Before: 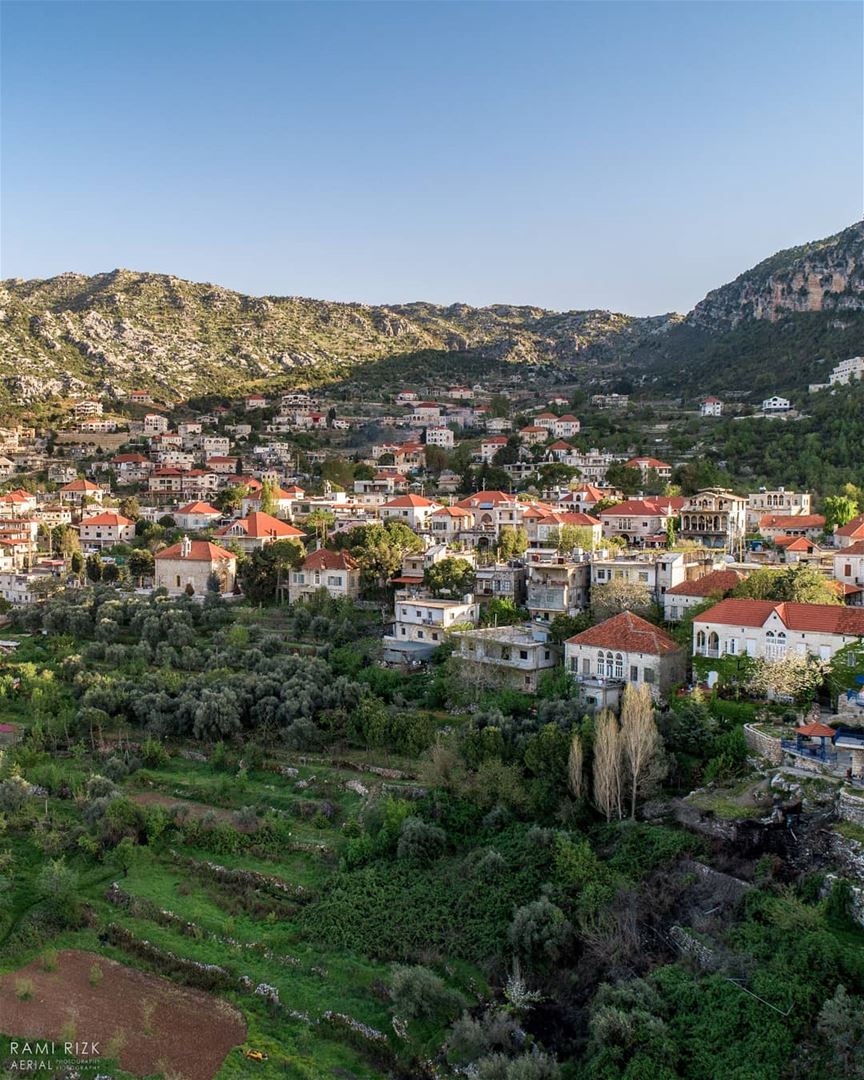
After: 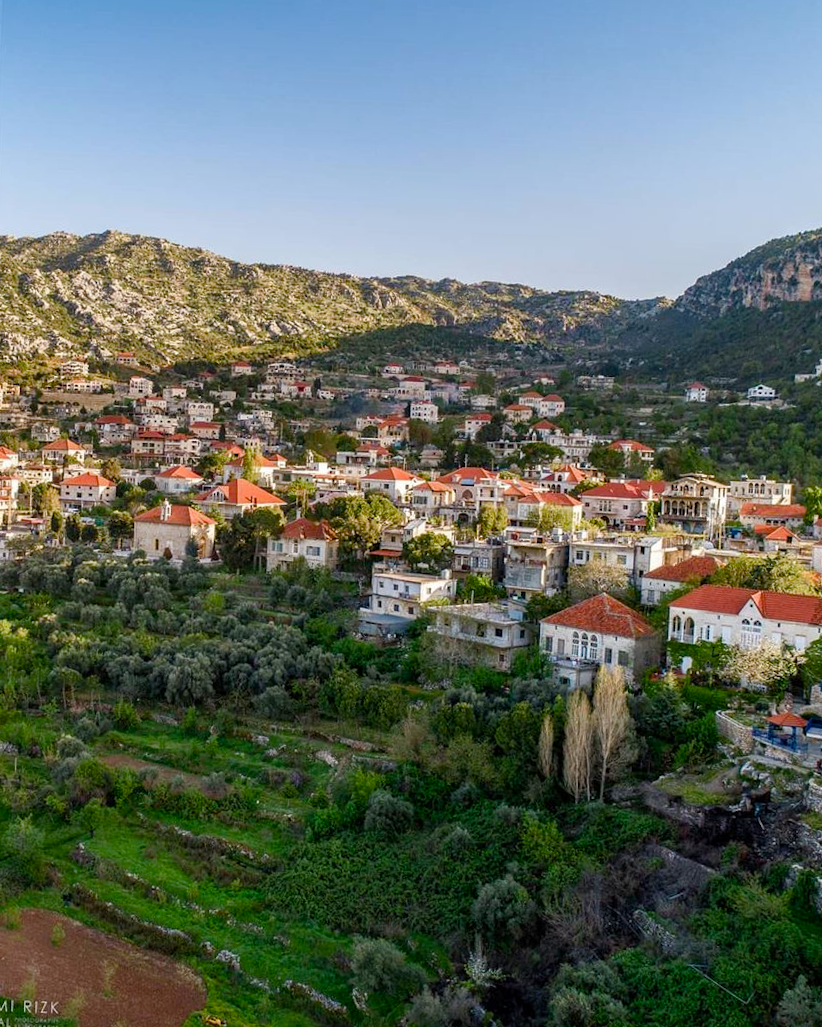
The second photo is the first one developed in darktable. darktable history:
color balance rgb: perceptual saturation grading › global saturation 20%, perceptual saturation grading › highlights -25%, perceptual saturation grading › shadows 50%
crop and rotate: angle -2.38°
